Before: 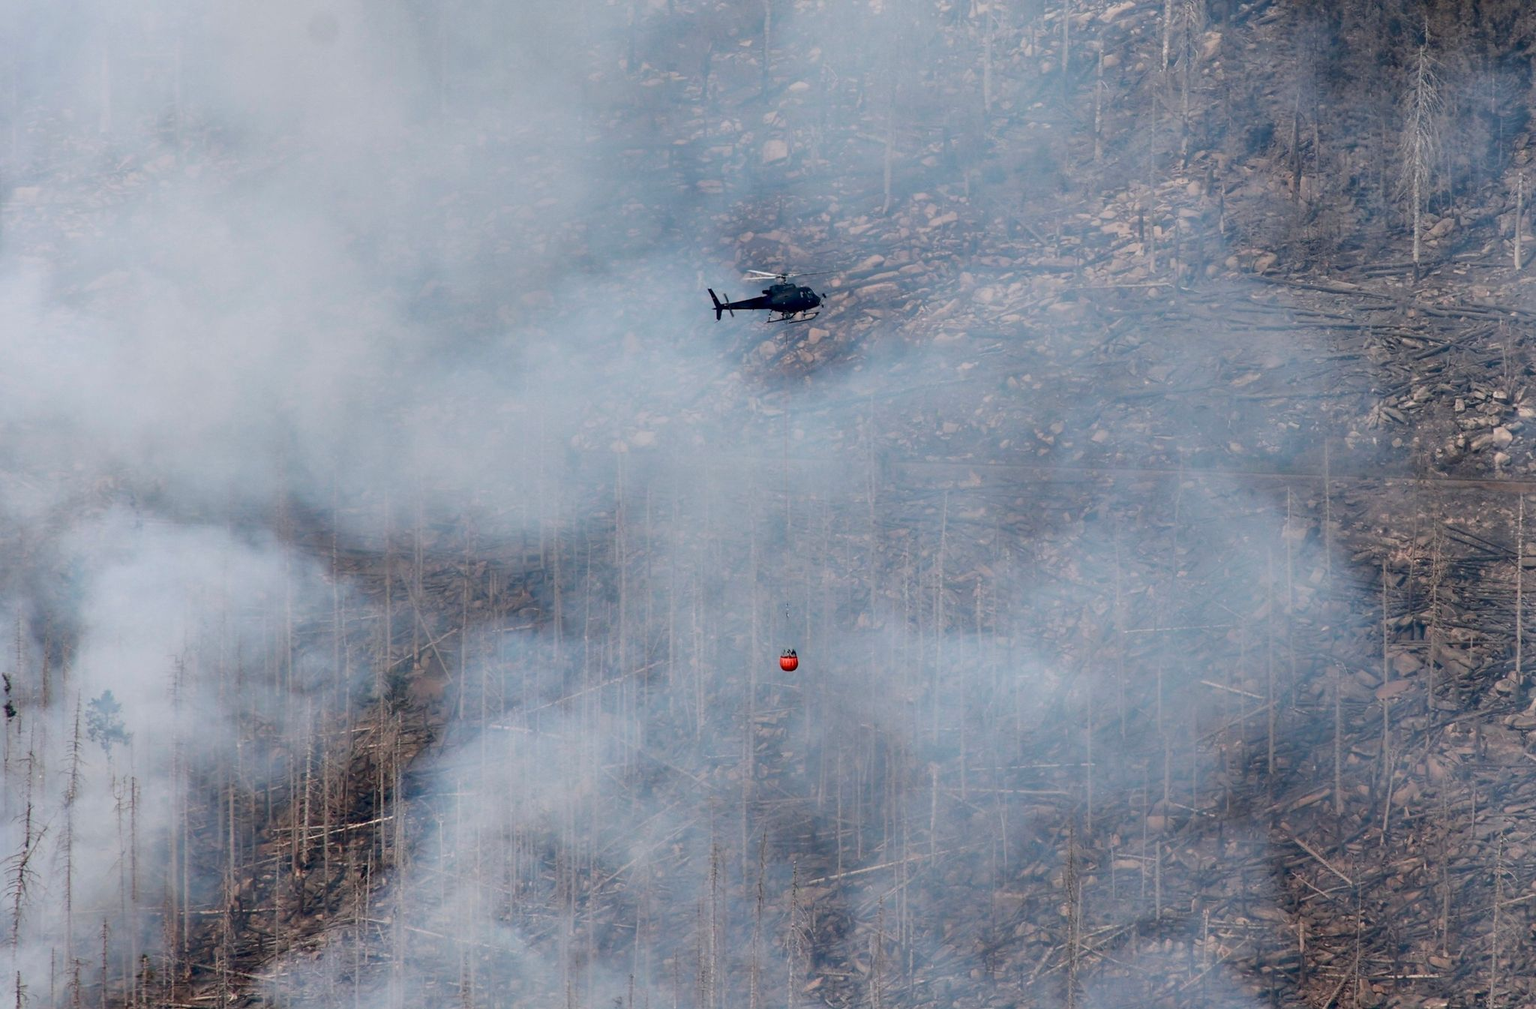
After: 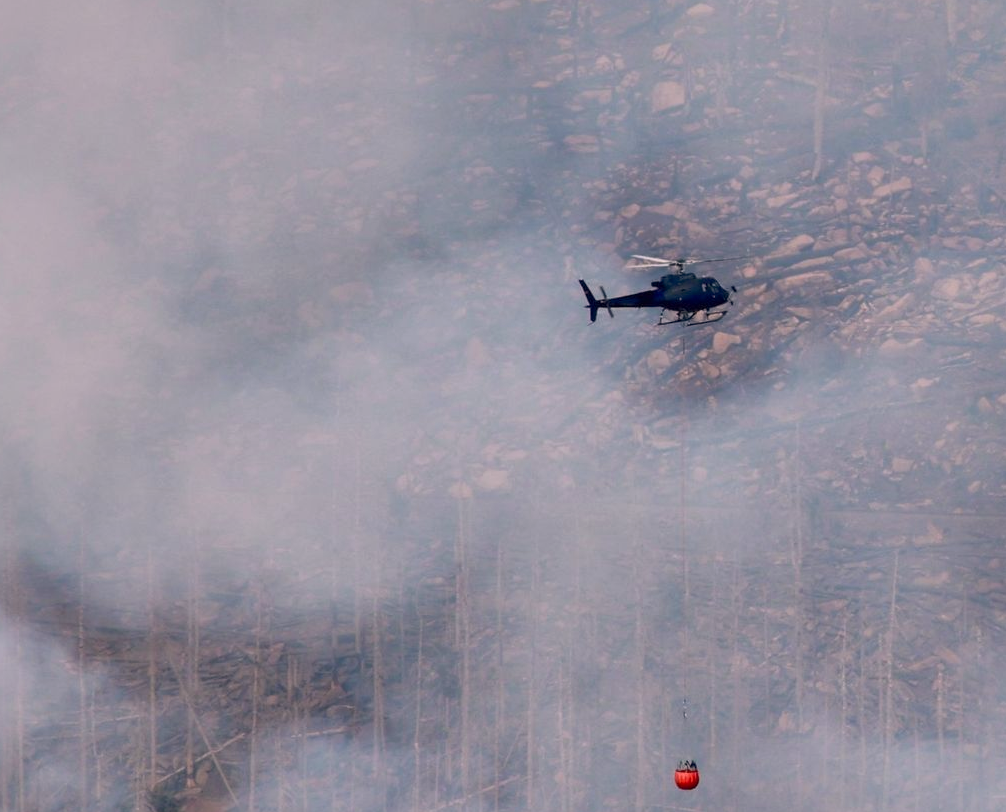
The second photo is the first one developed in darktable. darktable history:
crop: left 17.865%, top 7.88%, right 32.998%, bottom 31.705%
color correction: highlights a* 8, highlights b* 4.14
shadows and highlights: on, module defaults
